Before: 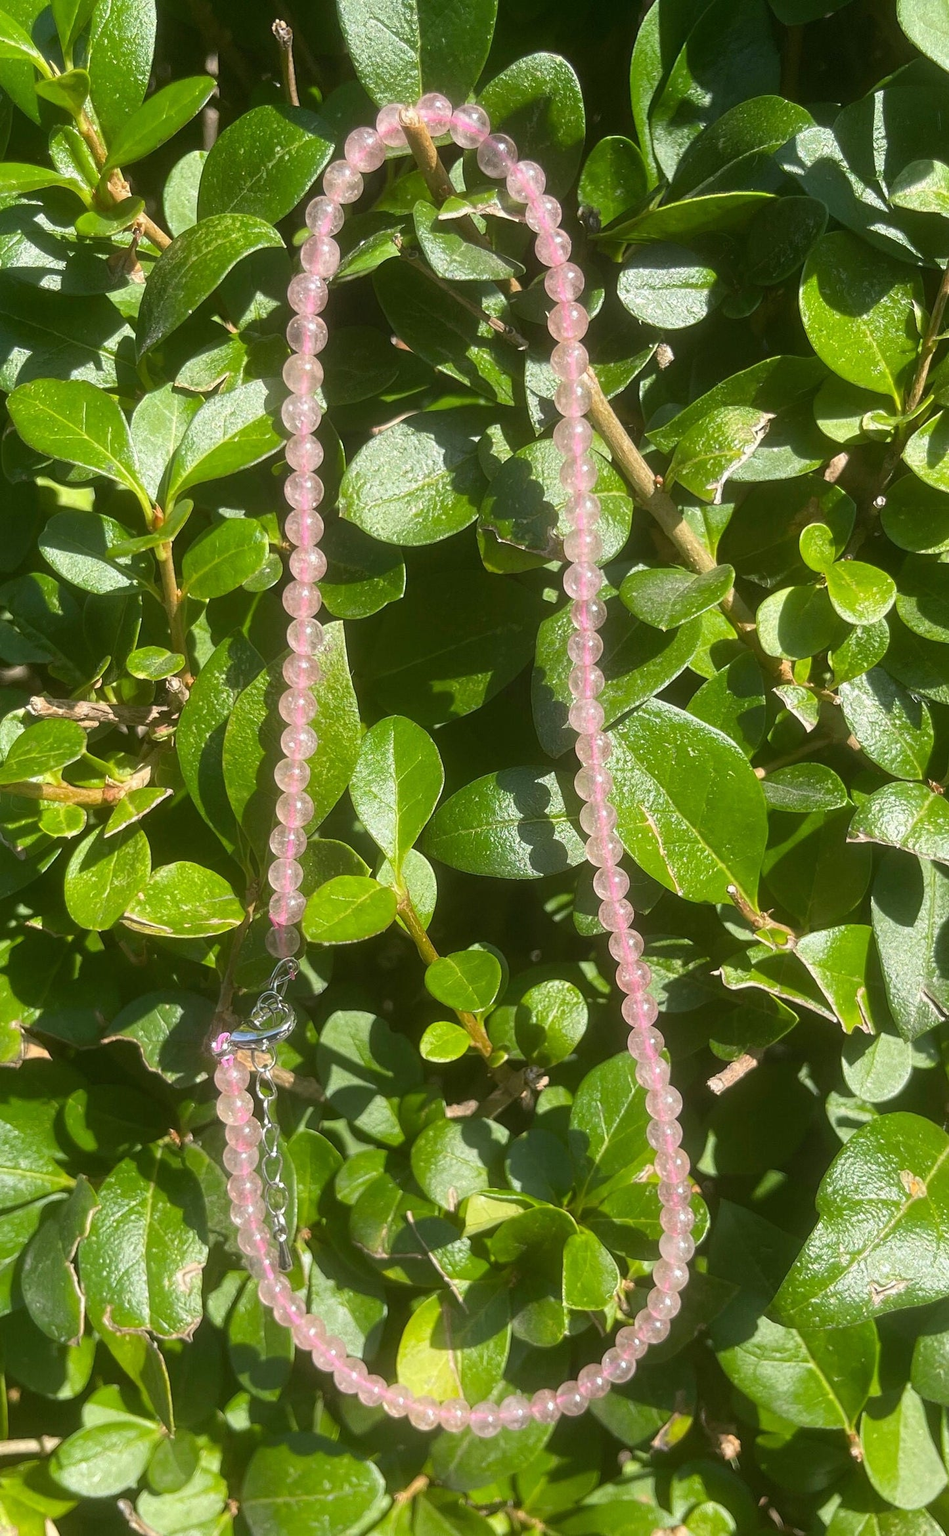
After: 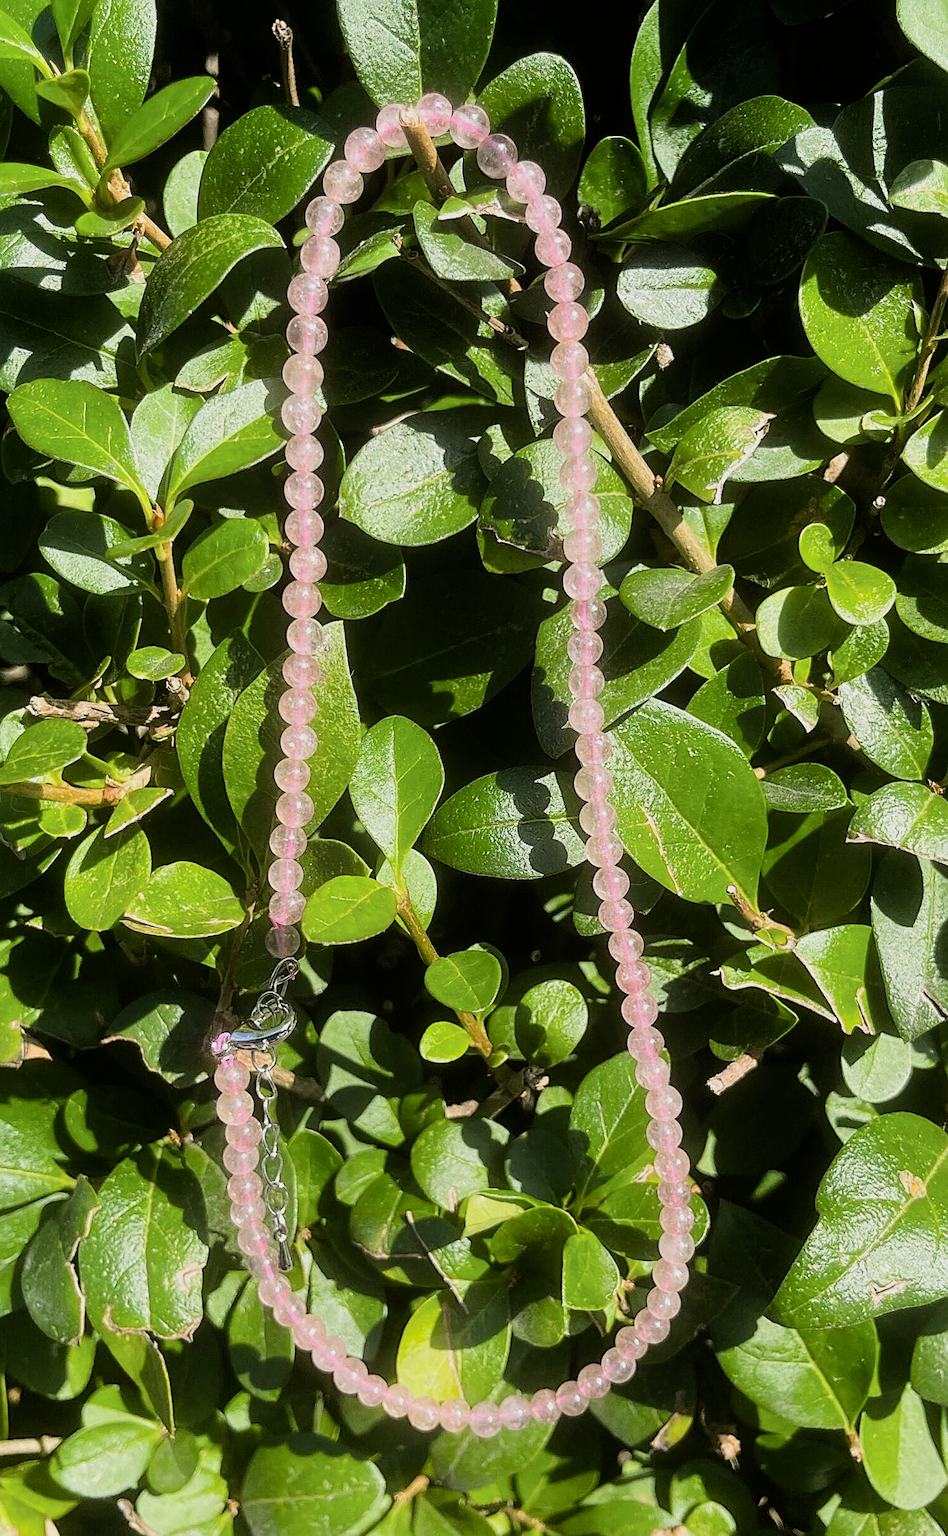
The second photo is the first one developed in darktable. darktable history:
filmic rgb: black relative exposure -5 EV, hardness 2.88, contrast 1.4, highlights saturation mix -20%
sharpen: on, module defaults
